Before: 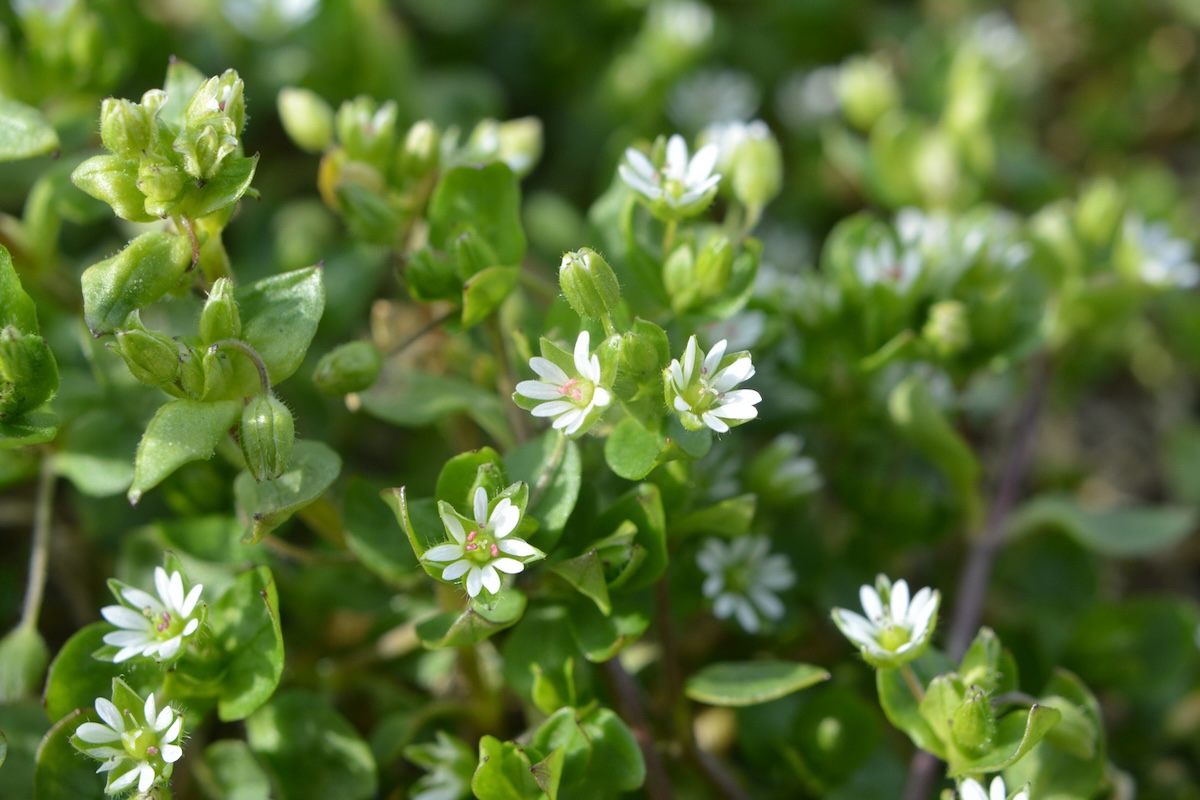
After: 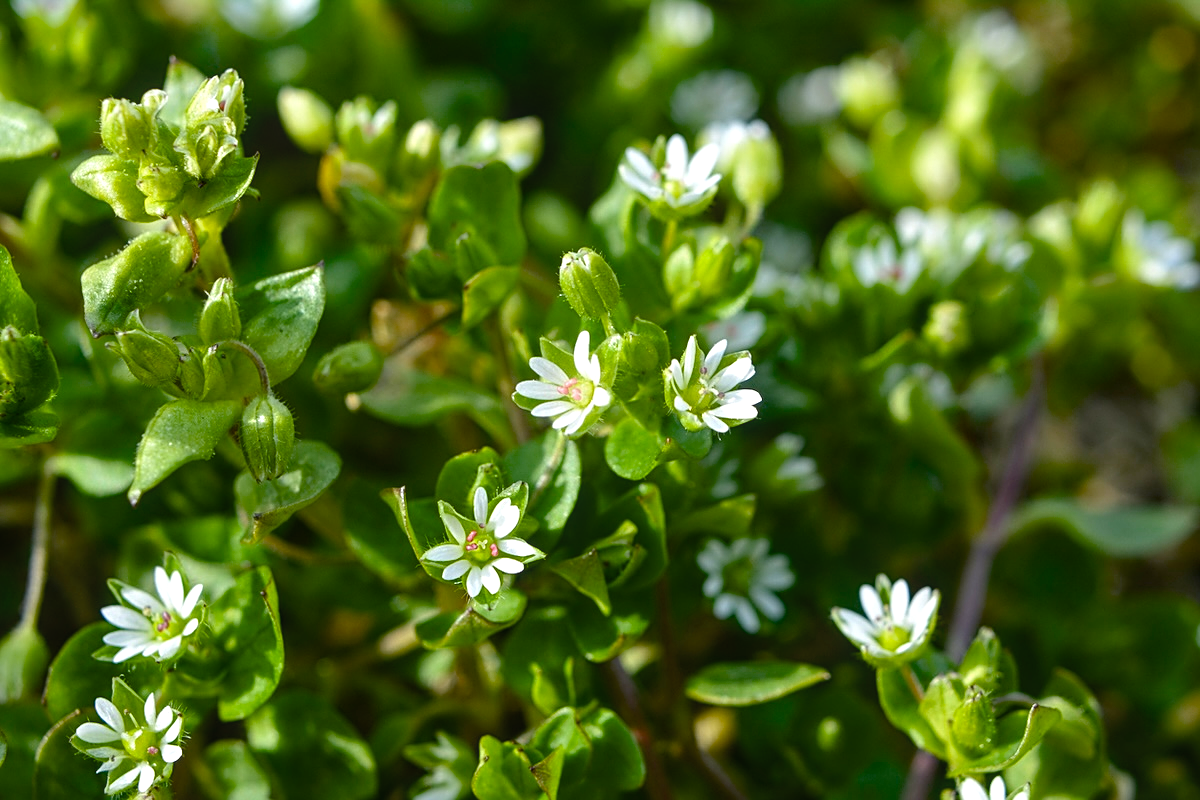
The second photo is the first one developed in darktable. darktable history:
sharpen: on, module defaults
local contrast: detail 109%
color balance rgb: linear chroma grading › global chroma 15.333%, perceptual saturation grading › global saturation 20%, perceptual saturation grading › highlights -24.713%, perceptual saturation grading › shadows 25.174%, global vibrance 9.487%, contrast 14.634%, saturation formula JzAzBz (2021)
